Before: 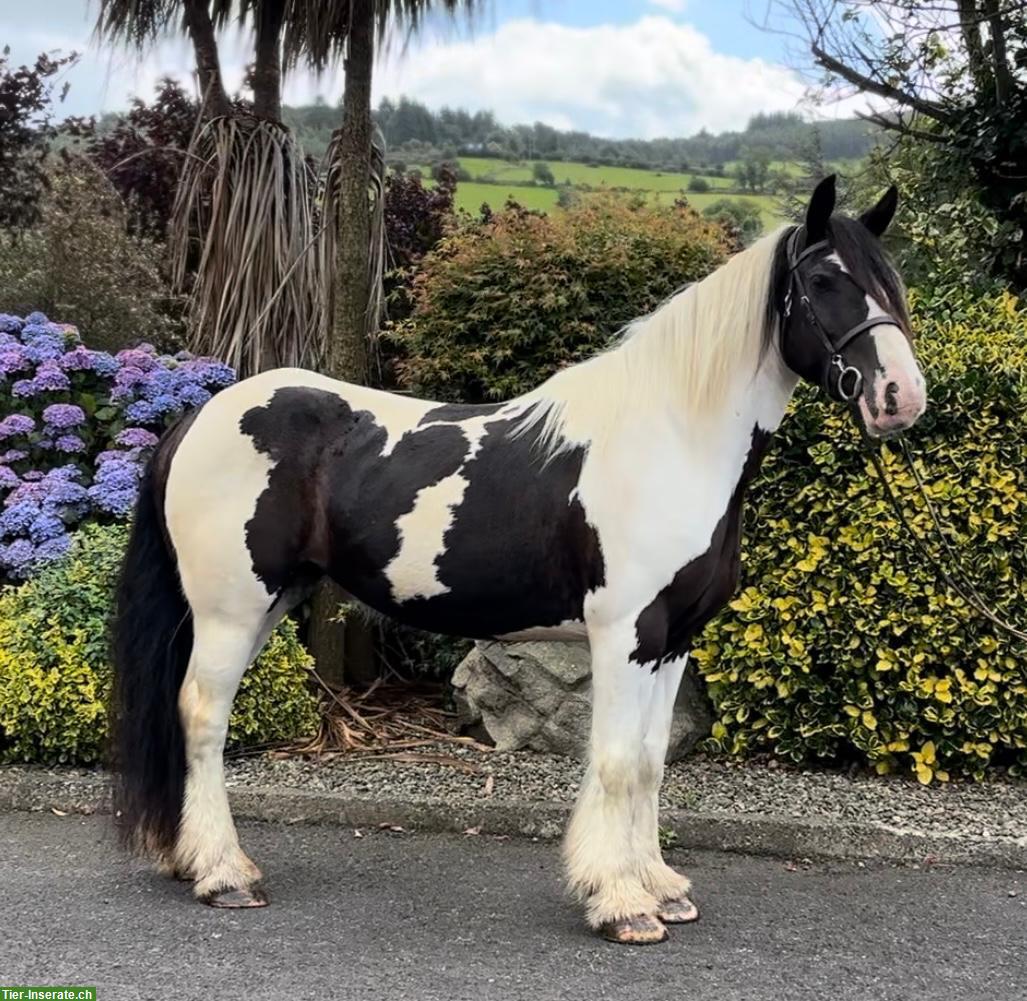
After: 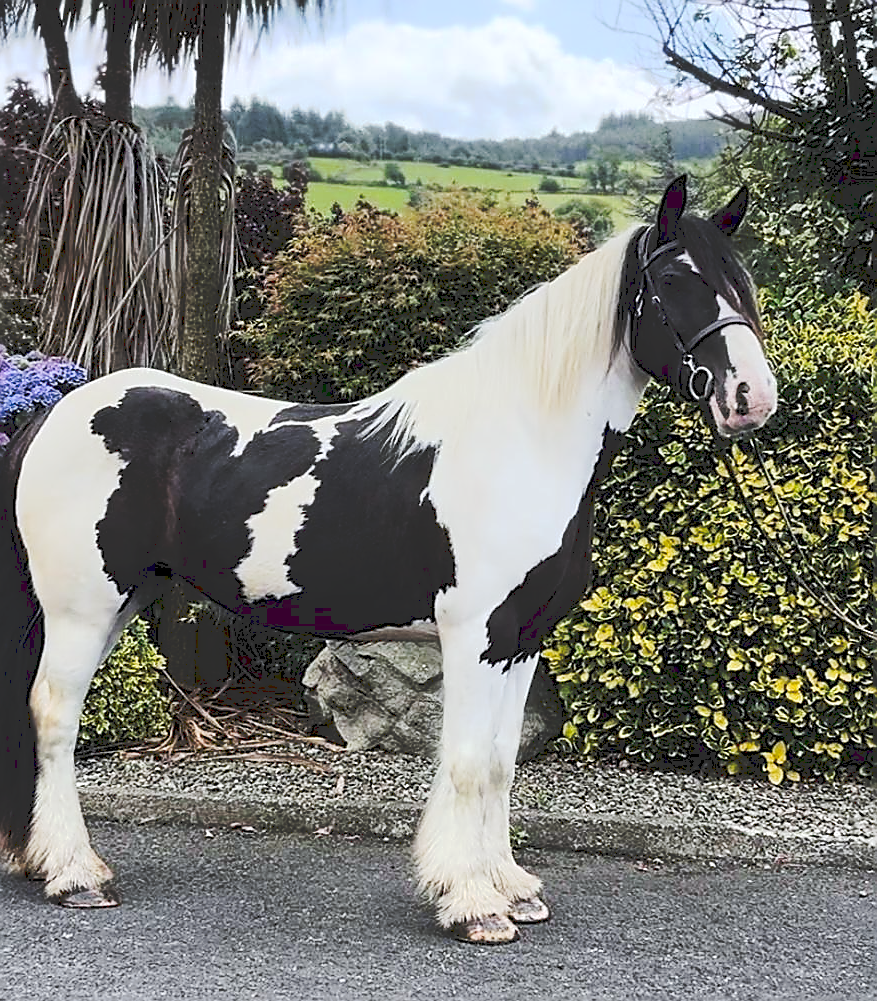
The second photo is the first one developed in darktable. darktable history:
tone curve: curves: ch0 [(0, 0) (0.003, 0.174) (0.011, 0.178) (0.025, 0.182) (0.044, 0.185) (0.069, 0.191) (0.1, 0.194) (0.136, 0.199) (0.177, 0.219) (0.224, 0.246) (0.277, 0.284) (0.335, 0.35) (0.399, 0.43) (0.468, 0.539) (0.543, 0.637) (0.623, 0.711) (0.709, 0.799) (0.801, 0.865) (0.898, 0.914) (1, 1)], preserve colors none
white balance: red 0.967, blue 1.049
sharpen: radius 1.4, amount 1.25, threshold 0.7
crop and rotate: left 14.584%
